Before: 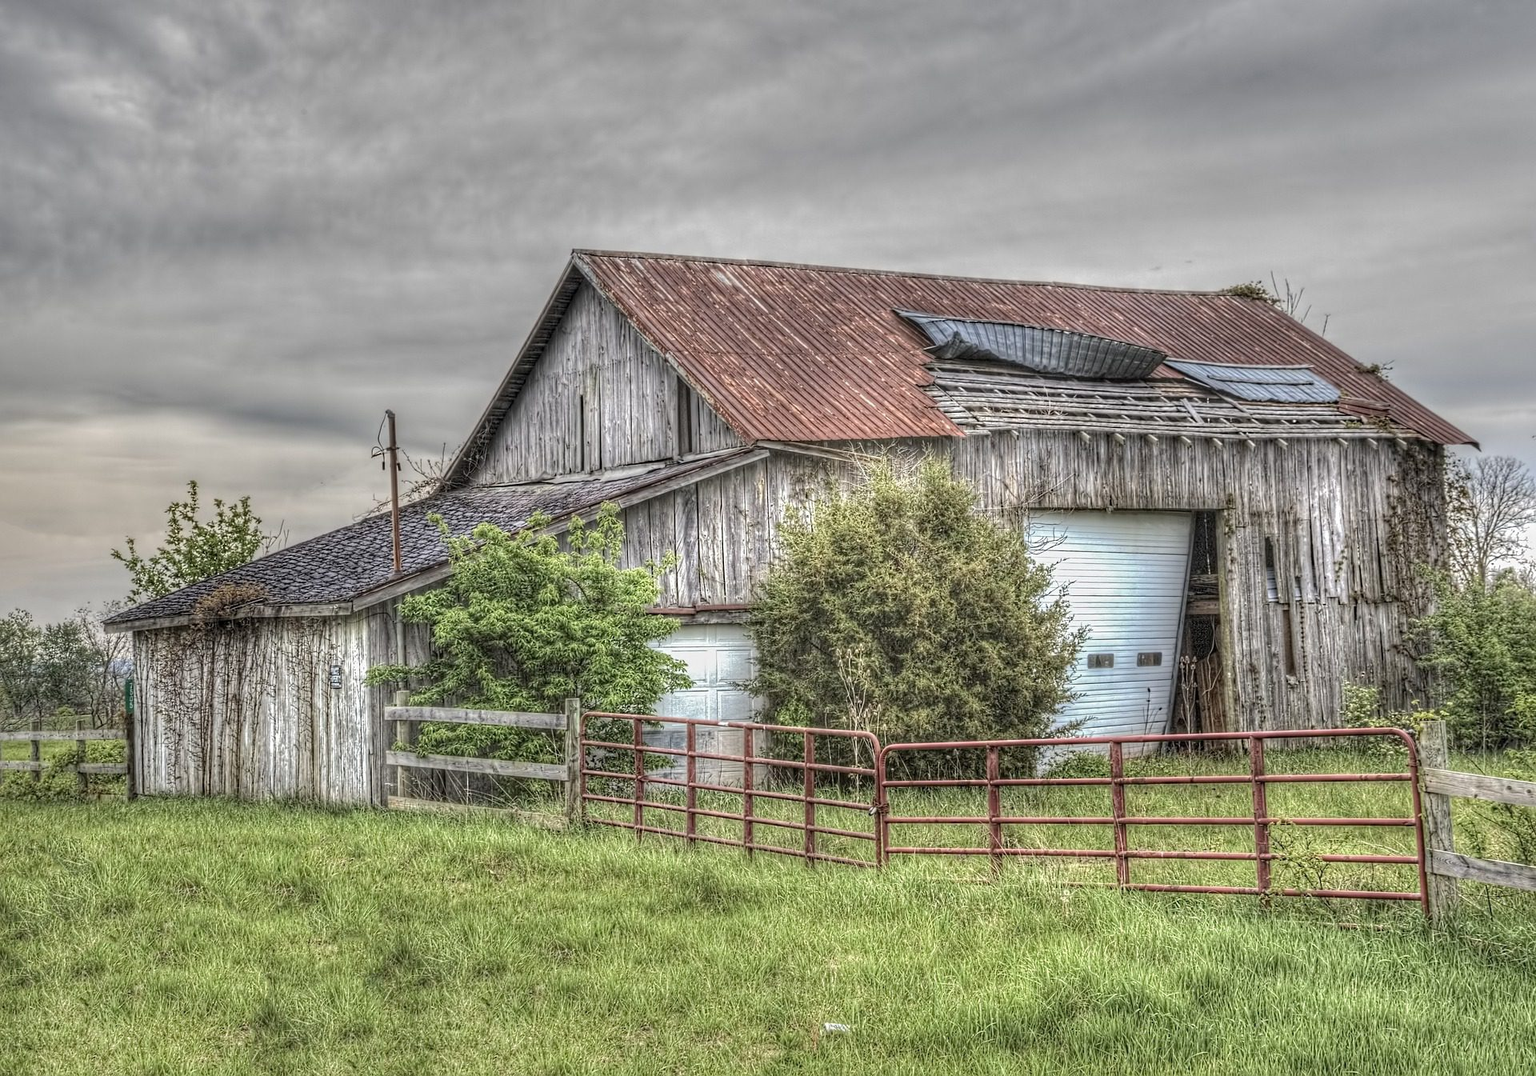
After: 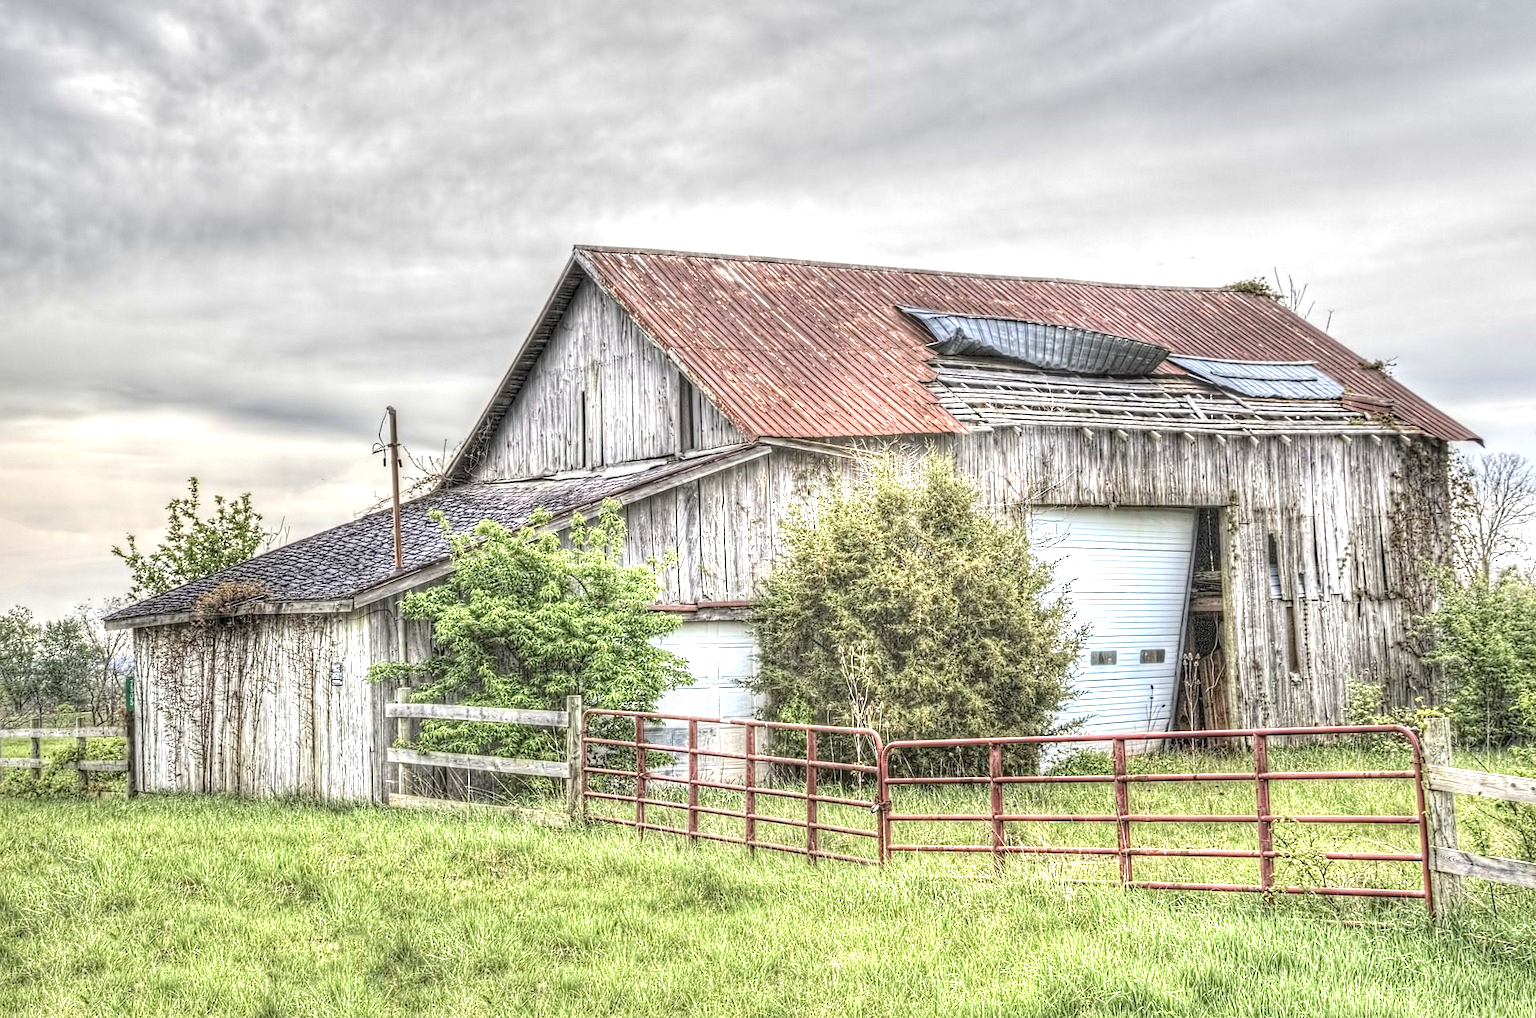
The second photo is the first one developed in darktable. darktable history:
crop: top 0.46%, right 0.254%, bottom 5.048%
exposure: black level correction 0, exposure 1.001 EV, compensate highlight preservation false
